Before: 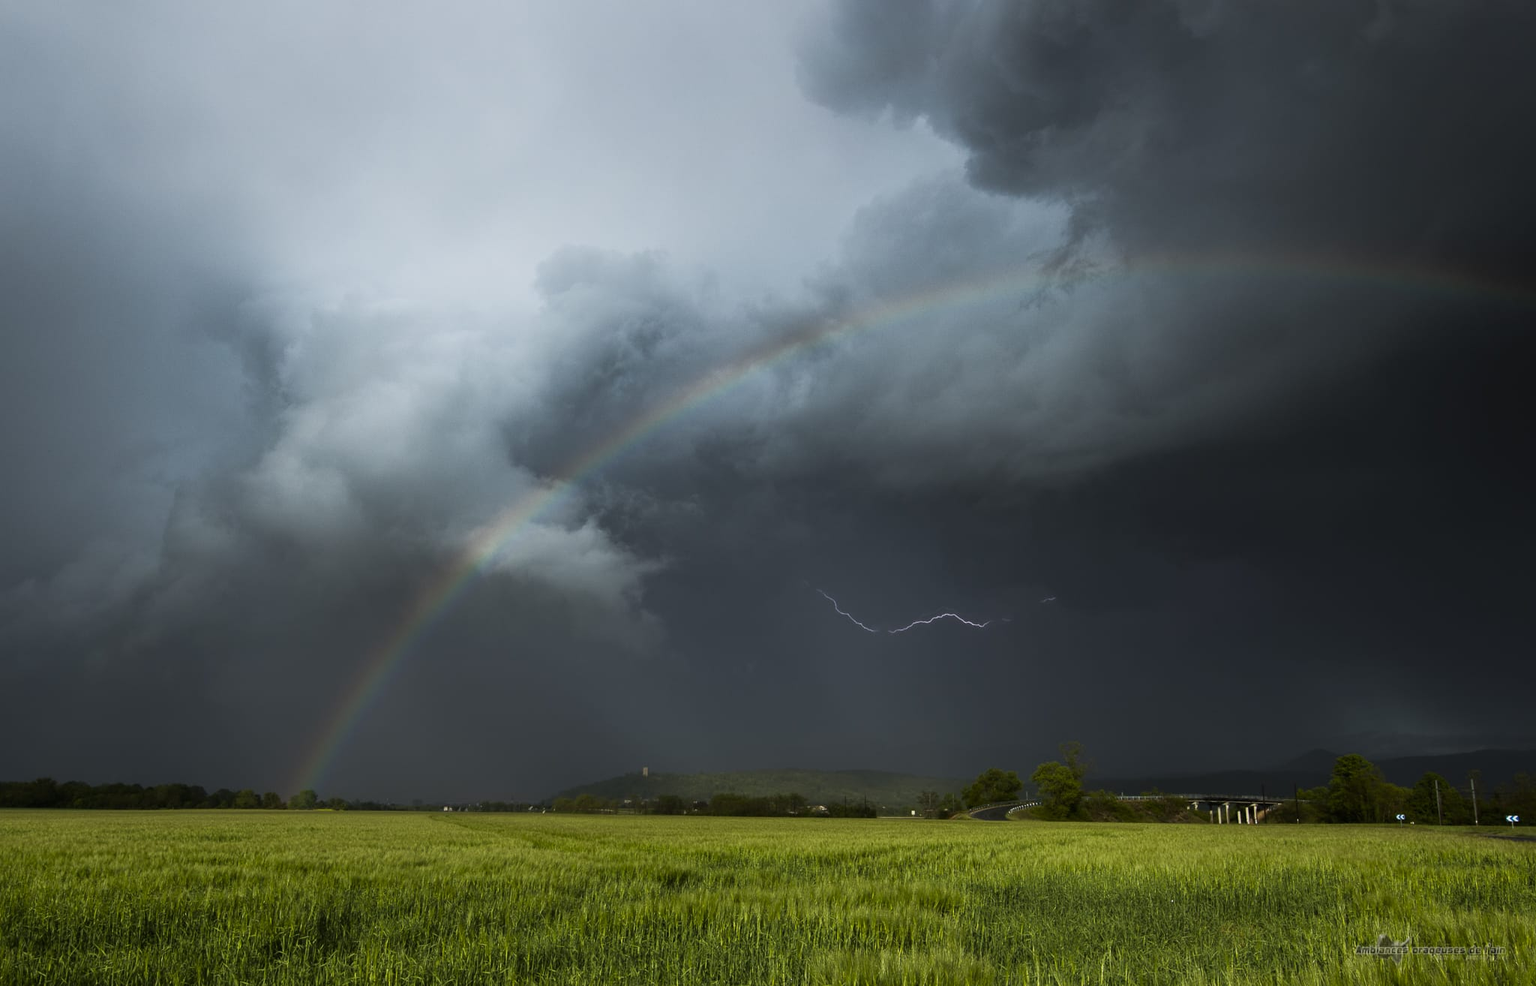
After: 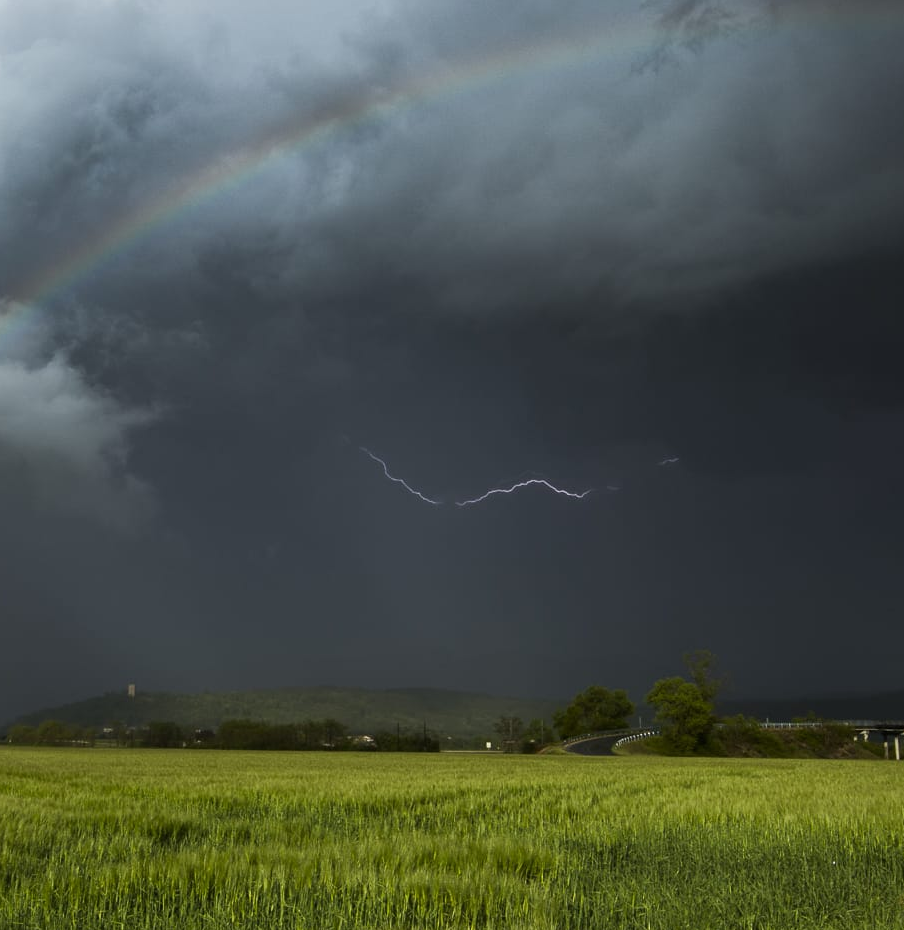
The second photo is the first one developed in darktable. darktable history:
crop: left 35.602%, top 25.775%, right 20.234%, bottom 3.445%
